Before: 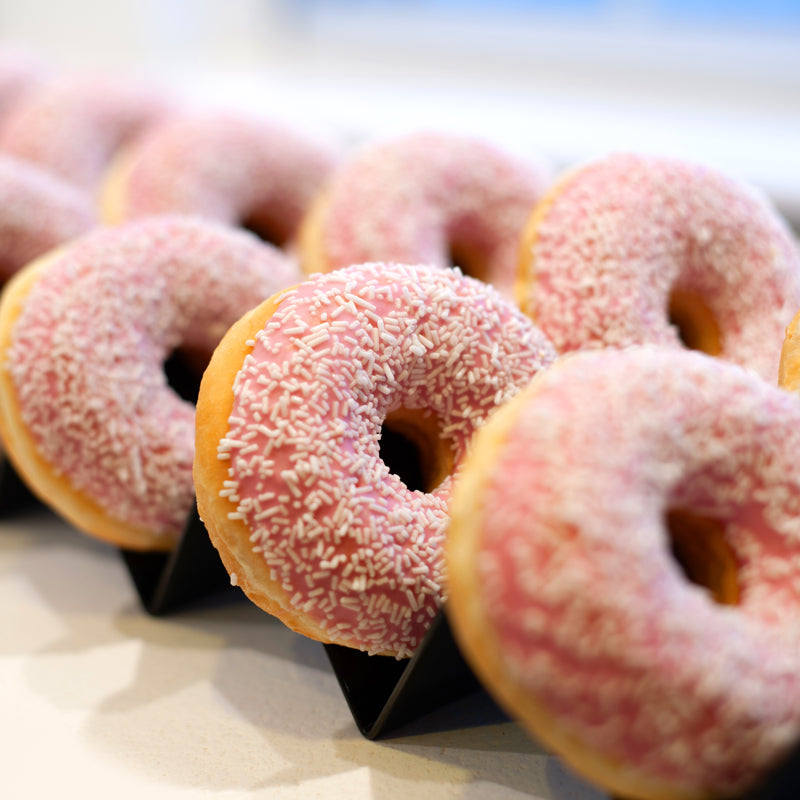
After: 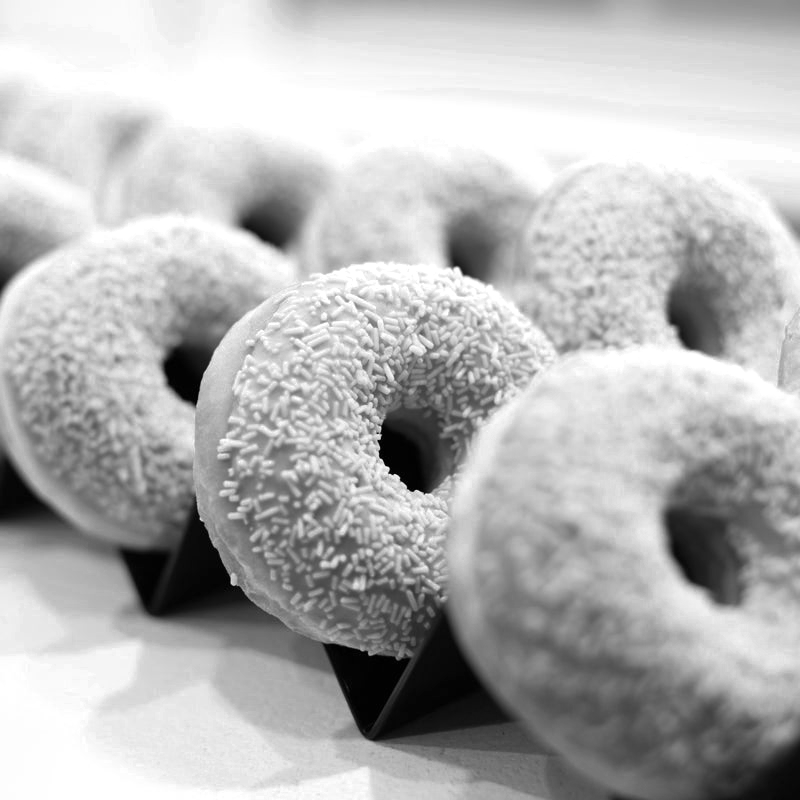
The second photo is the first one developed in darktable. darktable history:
exposure: black level correction 0, exposure 0.2 EV, compensate exposure bias true, compensate highlight preservation false
color zones: curves: ch0 [(0.002, 0.593) (0.143, 0.417) (0.285, 0.541) (0.455, 0.289) (0.608, 0.327) (0.727, 0.283) (0.869, 0.571) (1, 0.603)]; ch1 [(0, 0) (0.143, 0) (0.286, 0) (0.429, 0) (0.571, 0) (0.714, 0) (0.857, 0)]
monochrome: a -11.7, b 1.62, size 0.5, highlights 0.38
contrast brightness saturation: contrast 0.1, brightness 0.02, saturation 0.02
